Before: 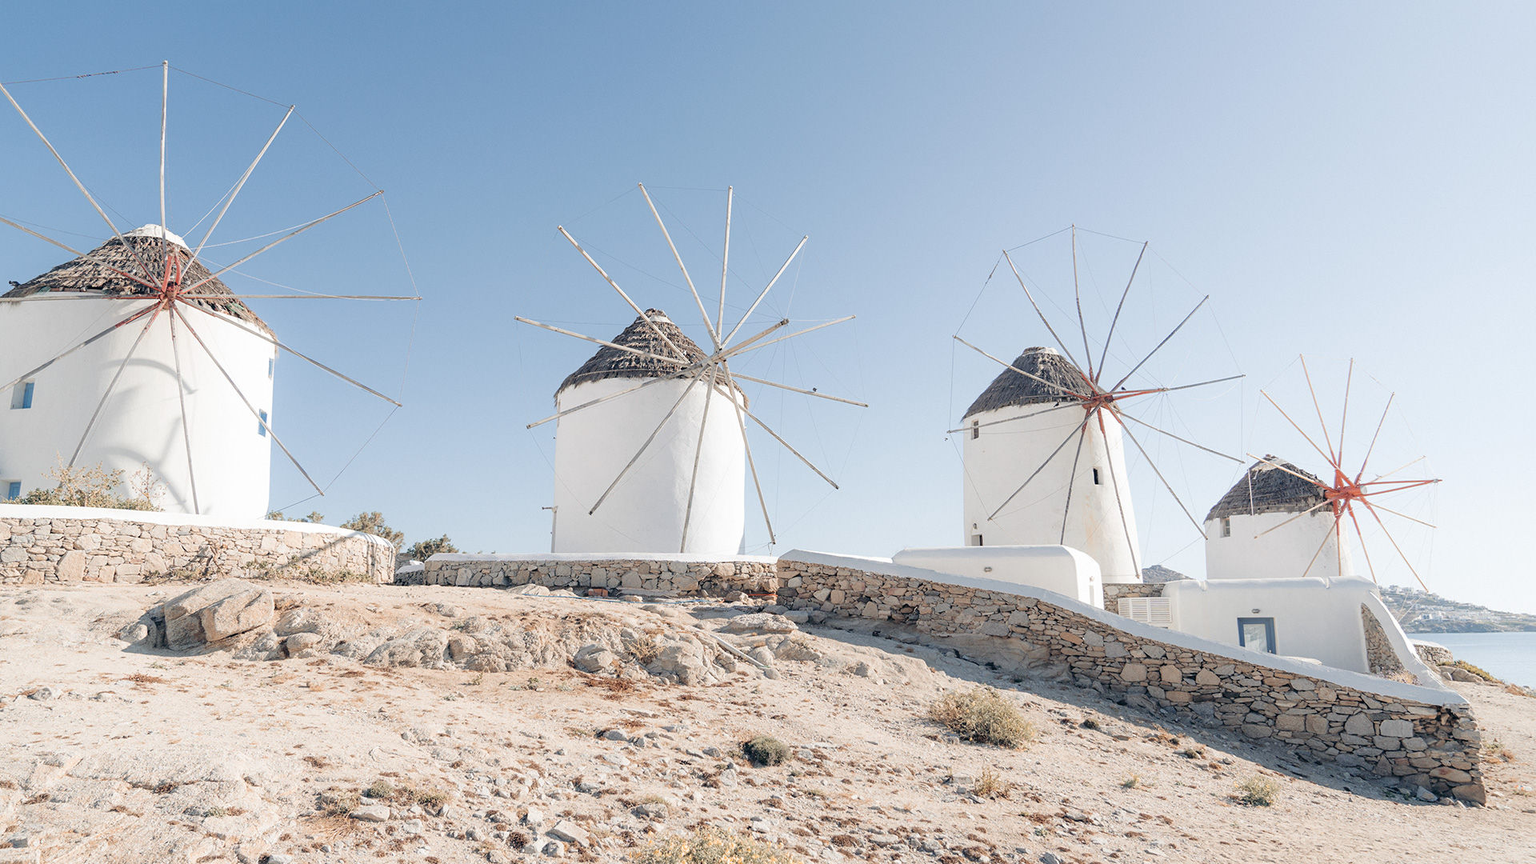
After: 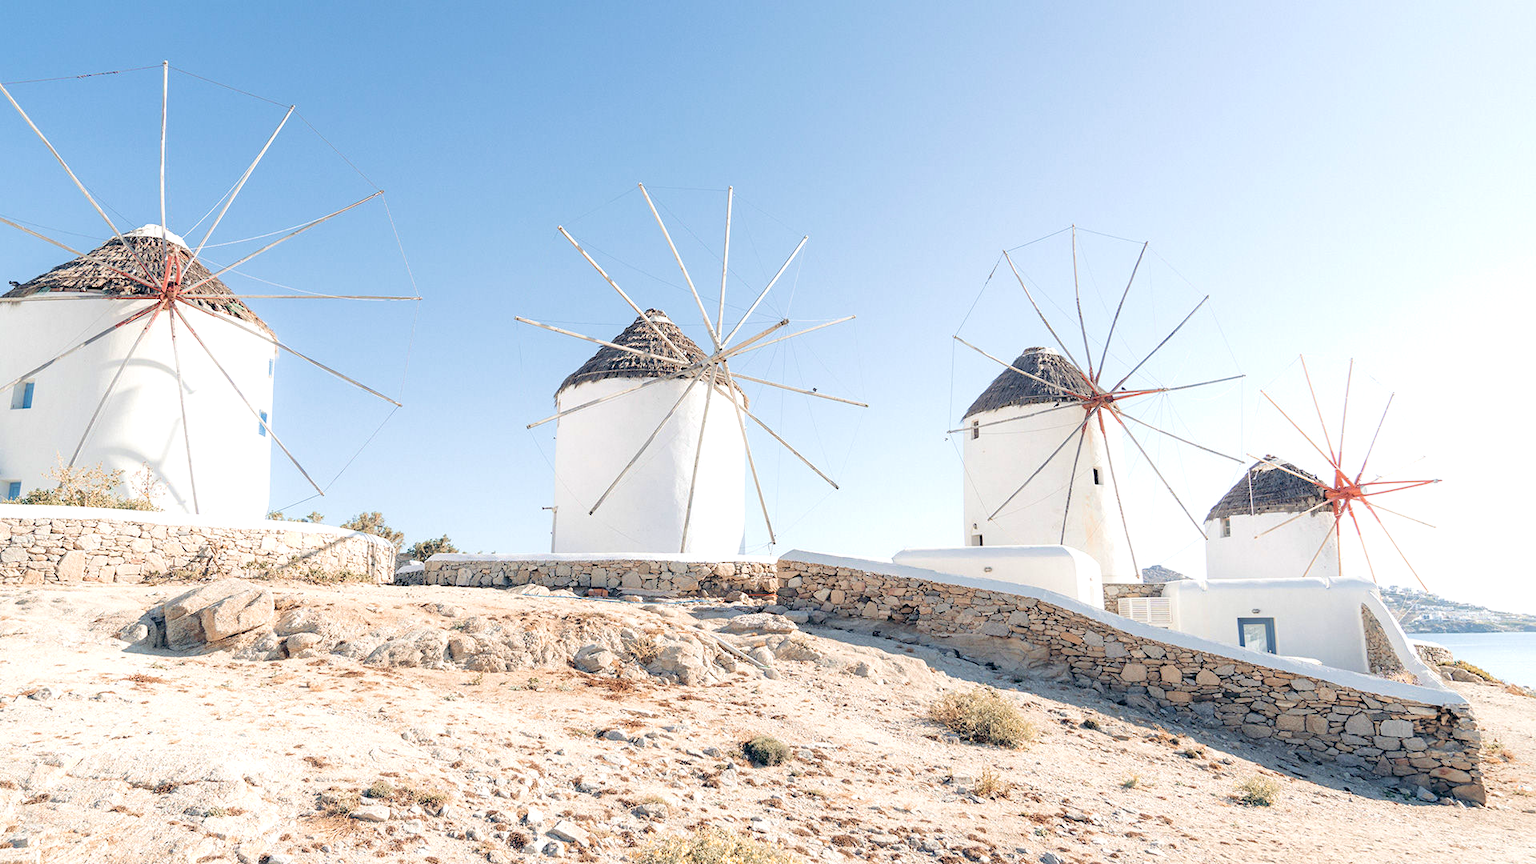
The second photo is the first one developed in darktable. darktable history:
velvia: strength 27%
exposure: black level correction 0.003, exposure 0.383 EV, compensate highlight preservation false
